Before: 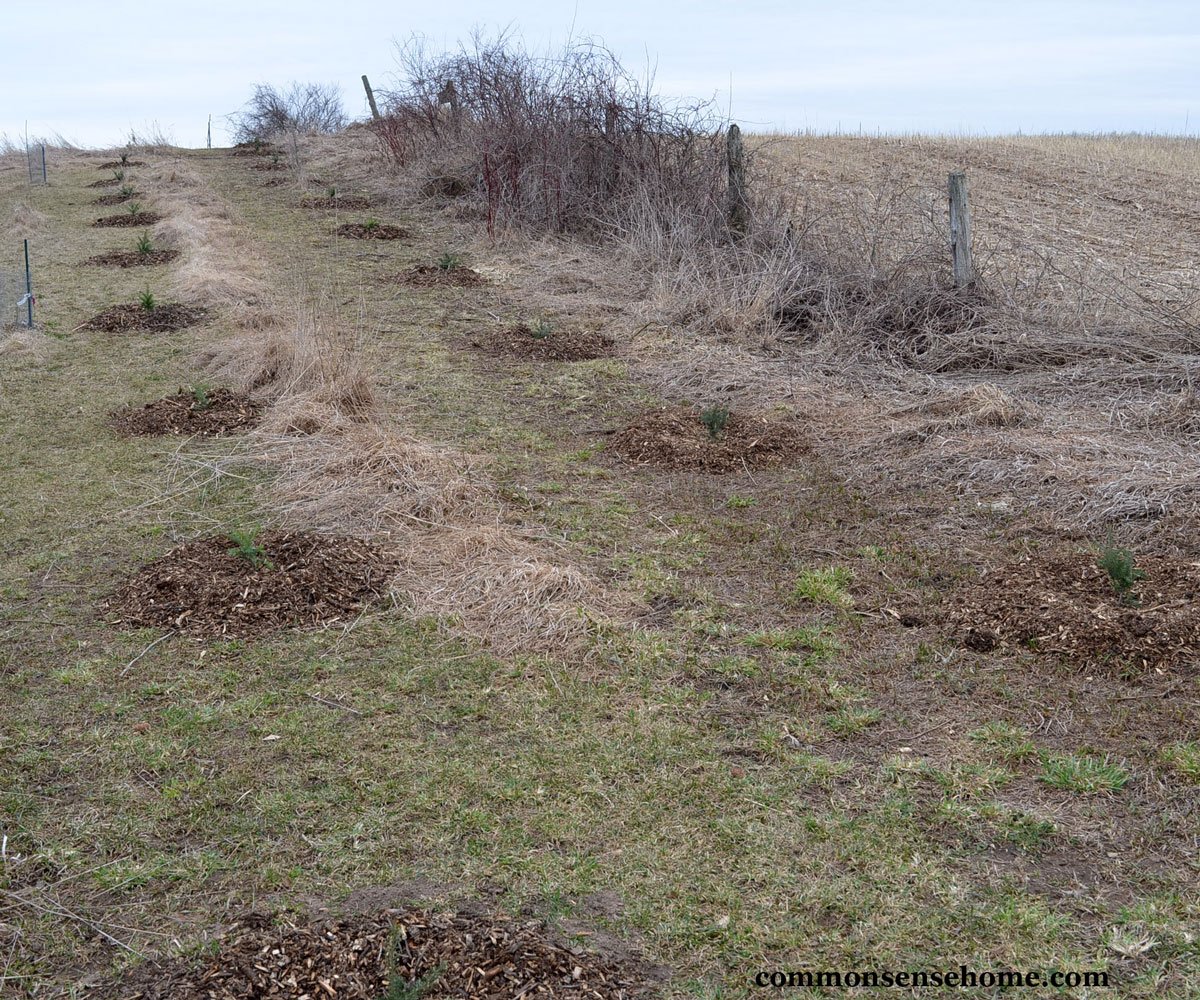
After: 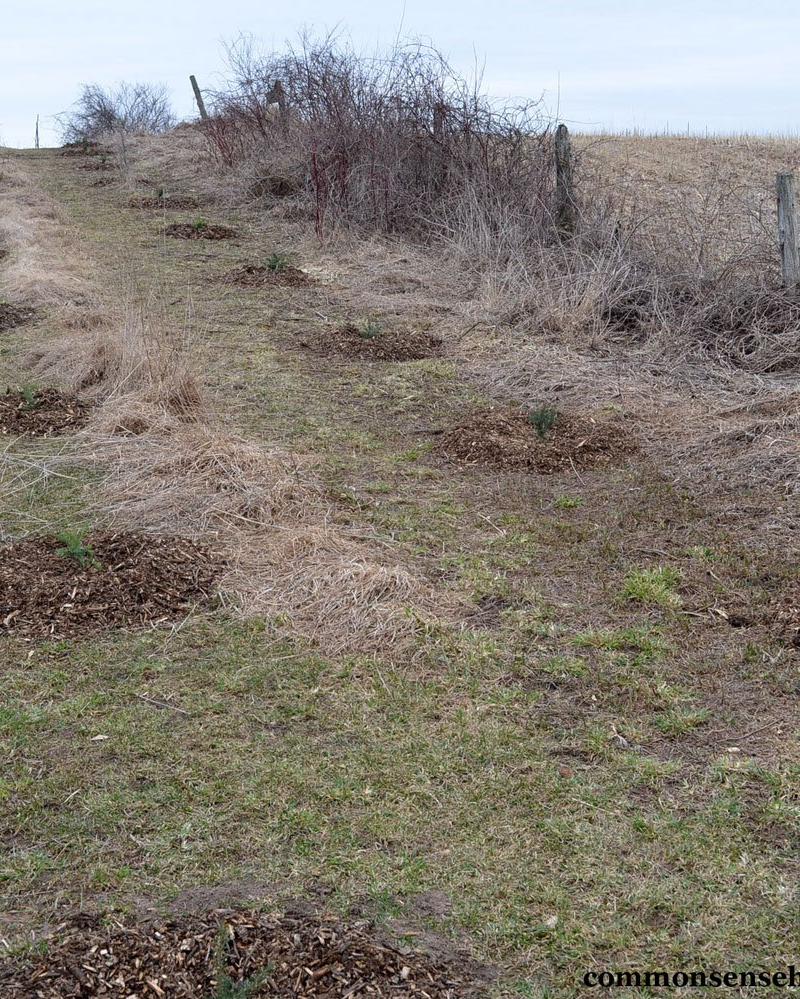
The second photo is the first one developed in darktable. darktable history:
crop and rotate: left 14.366%, right 18.928%
